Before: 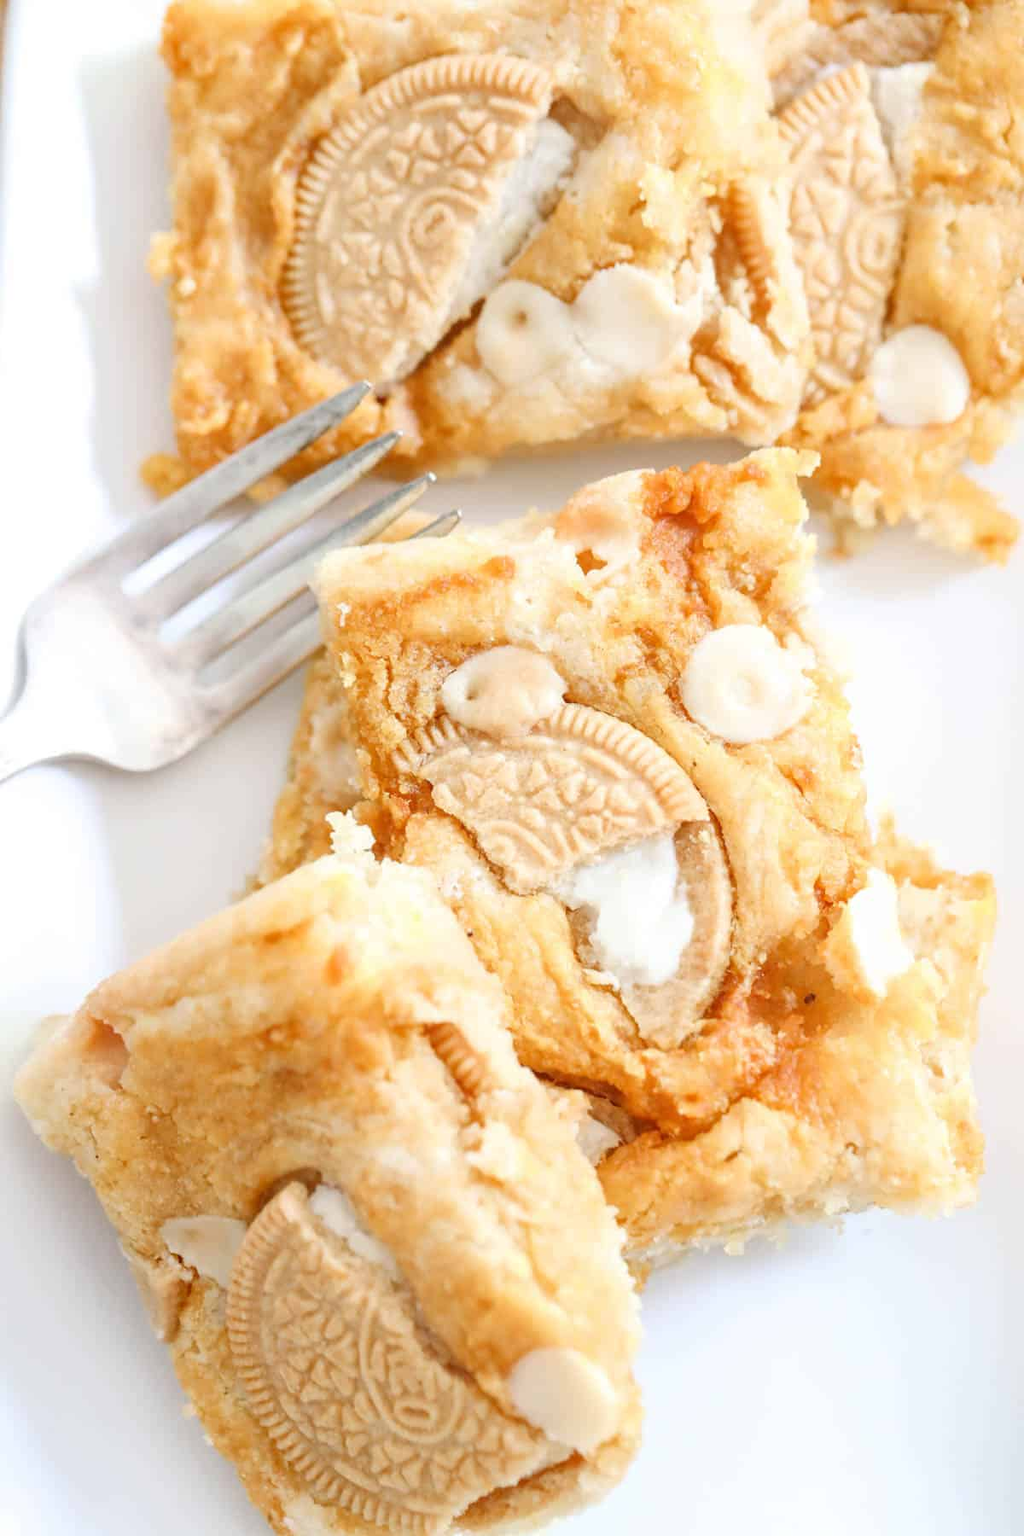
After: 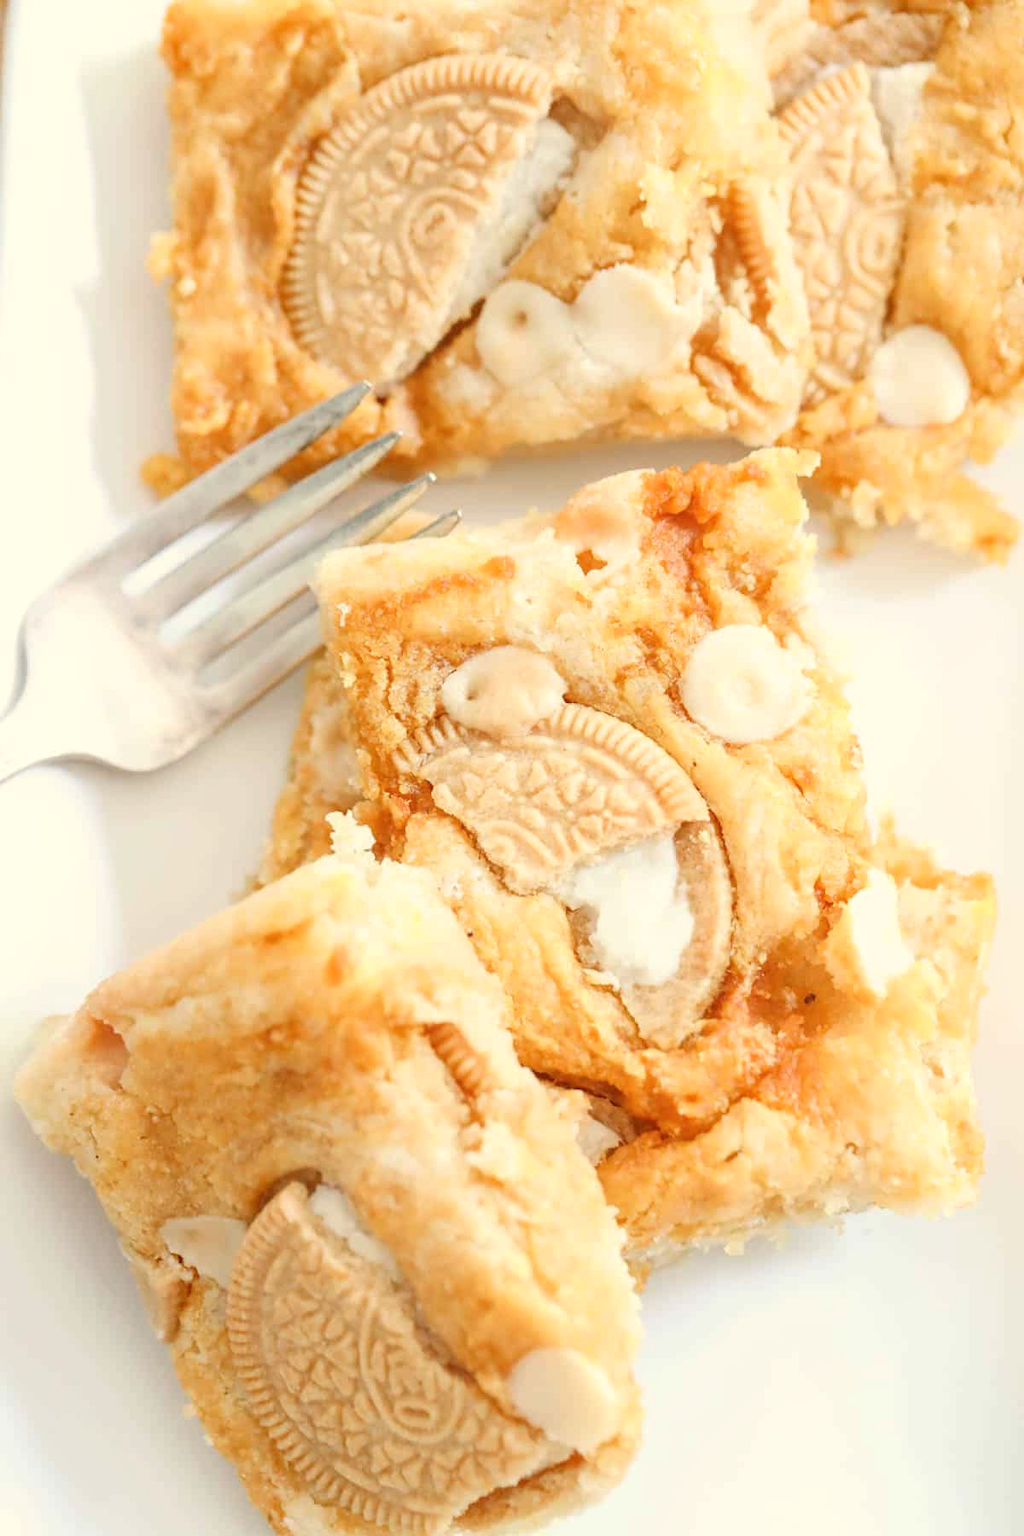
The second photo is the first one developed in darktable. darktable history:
white balance: red 1.029, blue 0.92
local contrast: mode bilateral grid, contrast 100, coarseness 100, detail 91%, midtone range 0.2
